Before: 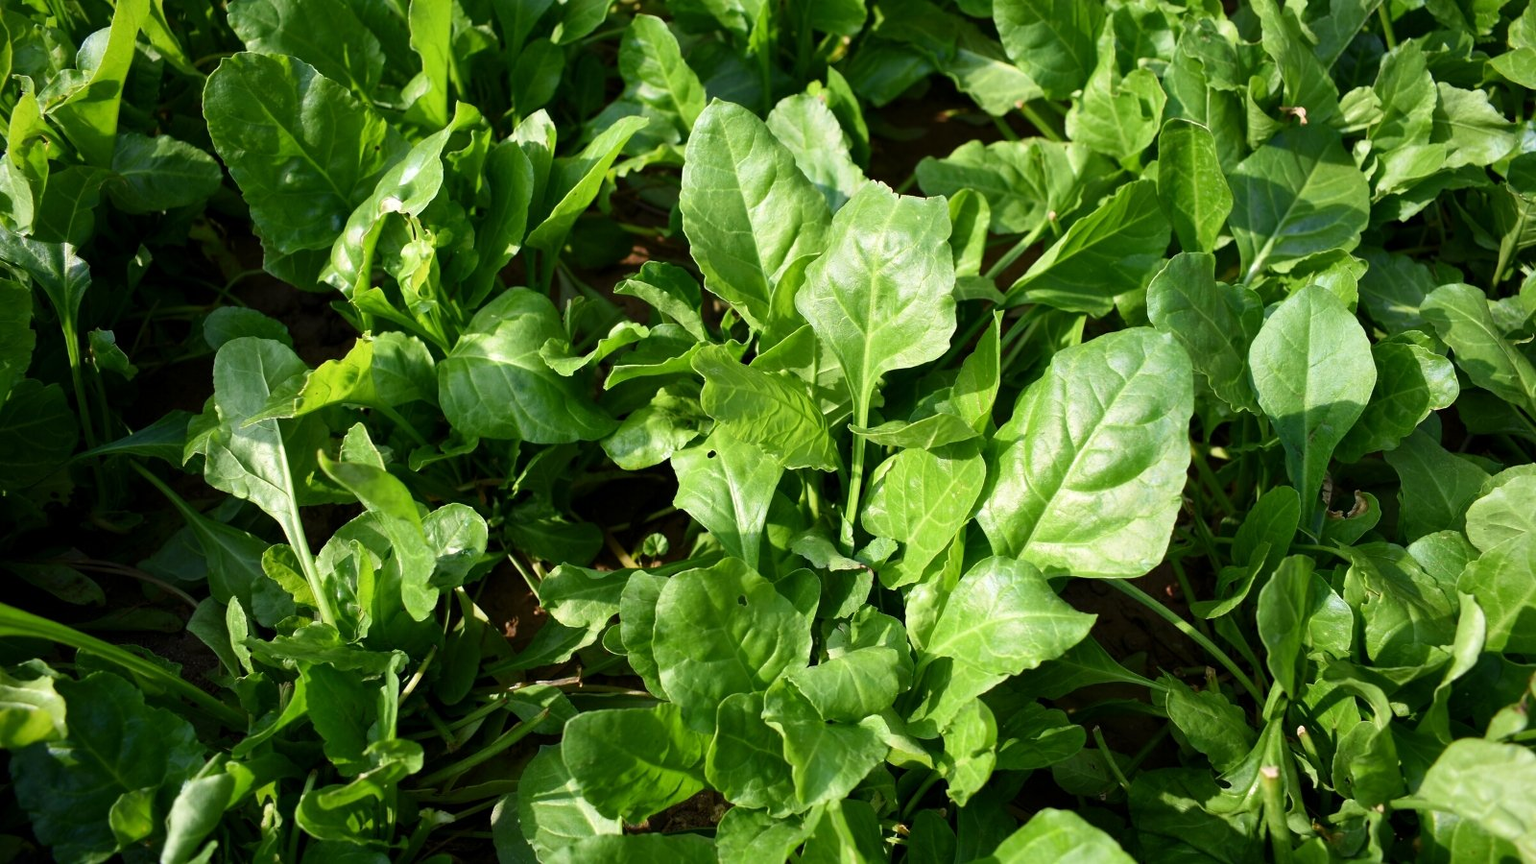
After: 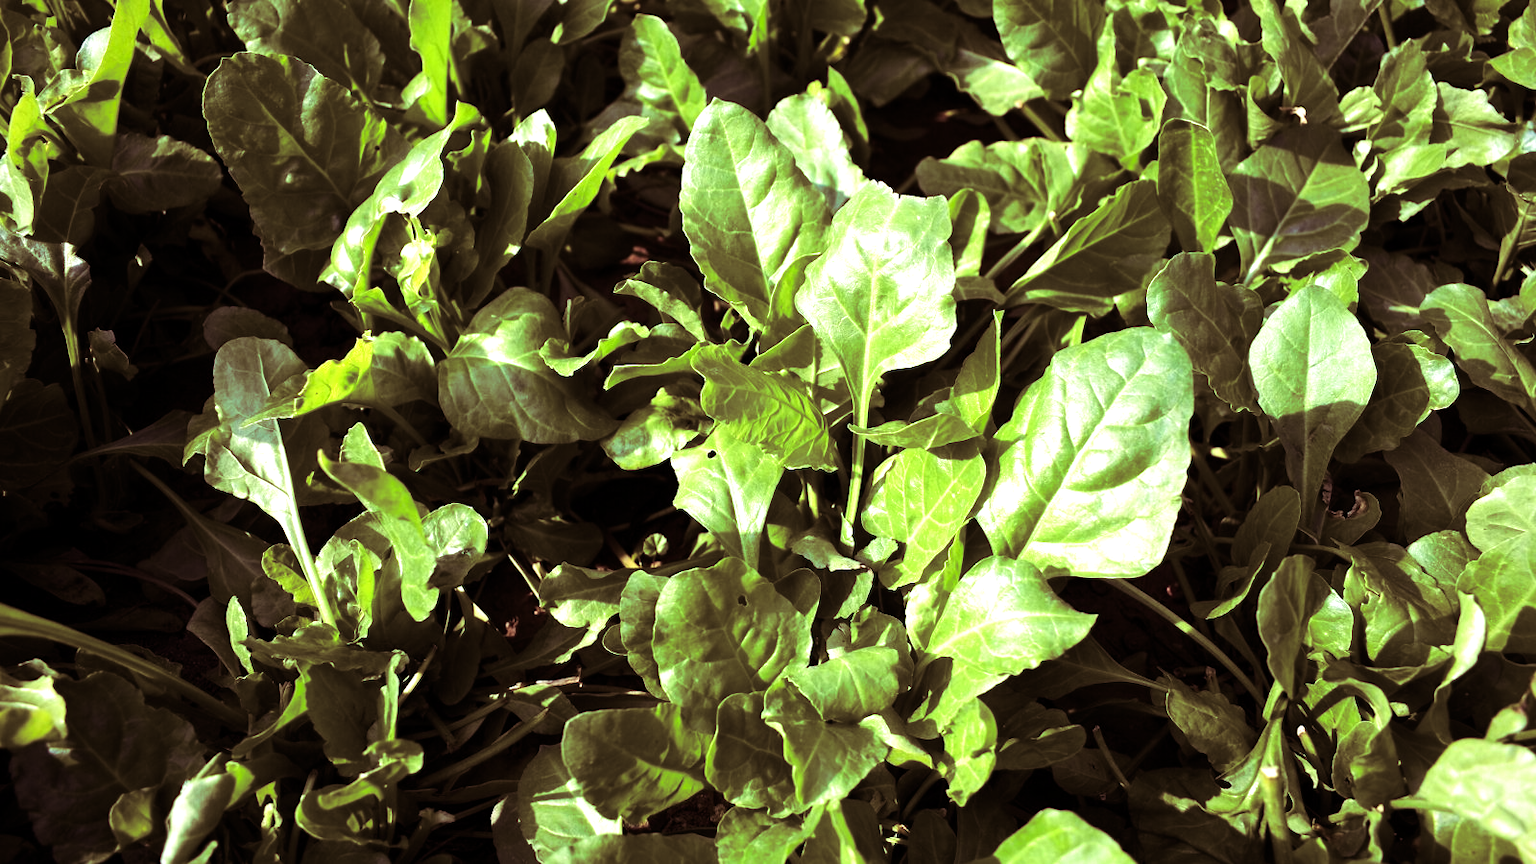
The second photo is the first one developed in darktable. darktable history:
split-toning: on, module defaults
tone equalizer: -8 EV -0.75 EV, -7 EV -0.7 EV, -6 EV -0.6 EV, -5 EV -0.4 EV, -3 EV 0.4 EV, -2 EV 0.6 EV, -1 EV 0.7 EV, +0 EV 0.75 EV, edges refinement/feathering 500, mask exposure compensation -1.57 EV, preserve details no
